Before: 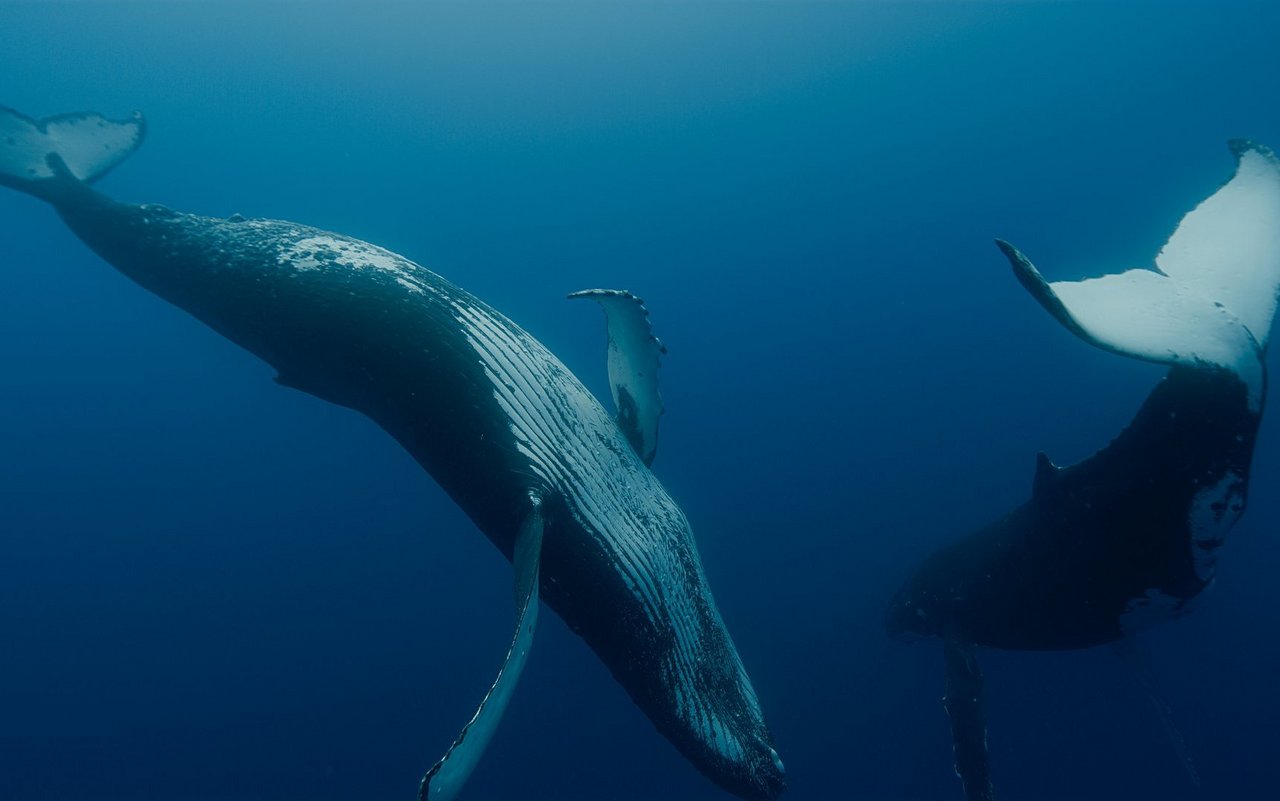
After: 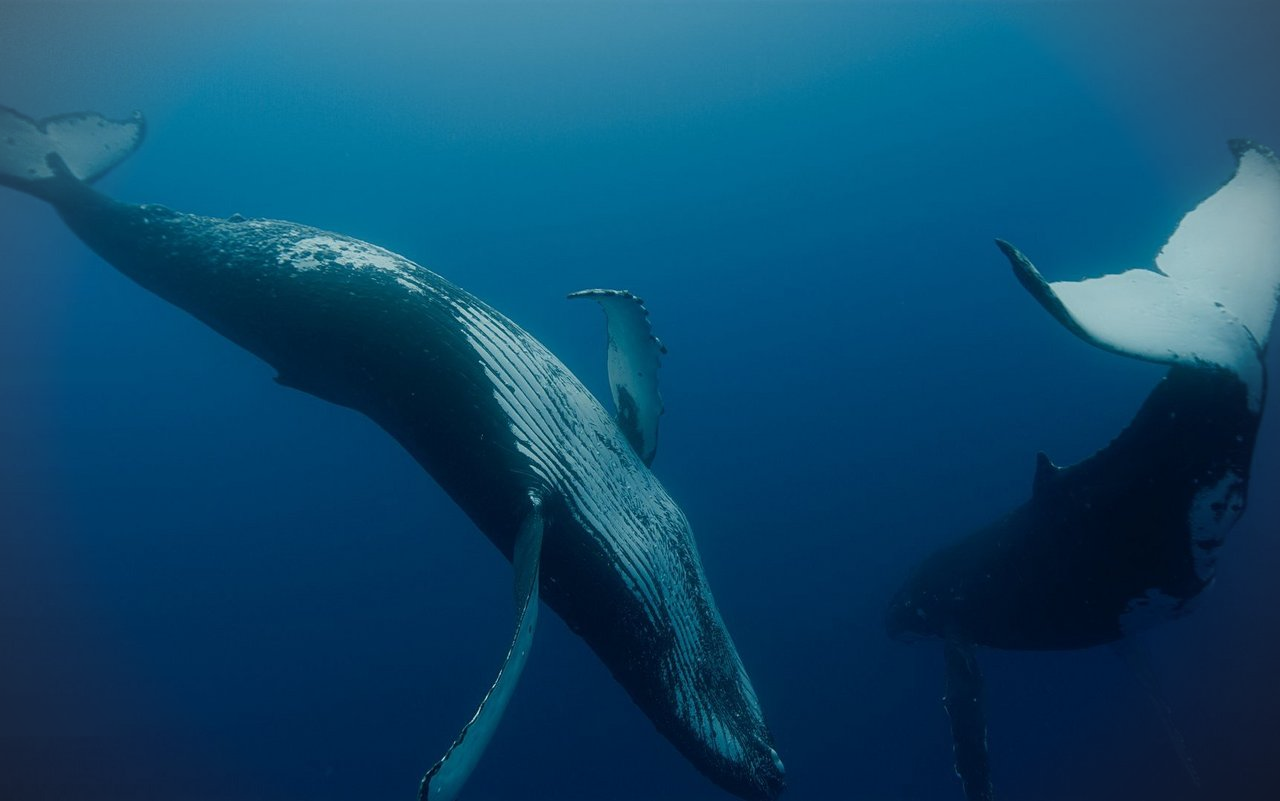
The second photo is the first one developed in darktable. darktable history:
vignetting: fall-off start 89.28%, fall-off radius 44.1%, width/height ratio 1.157
